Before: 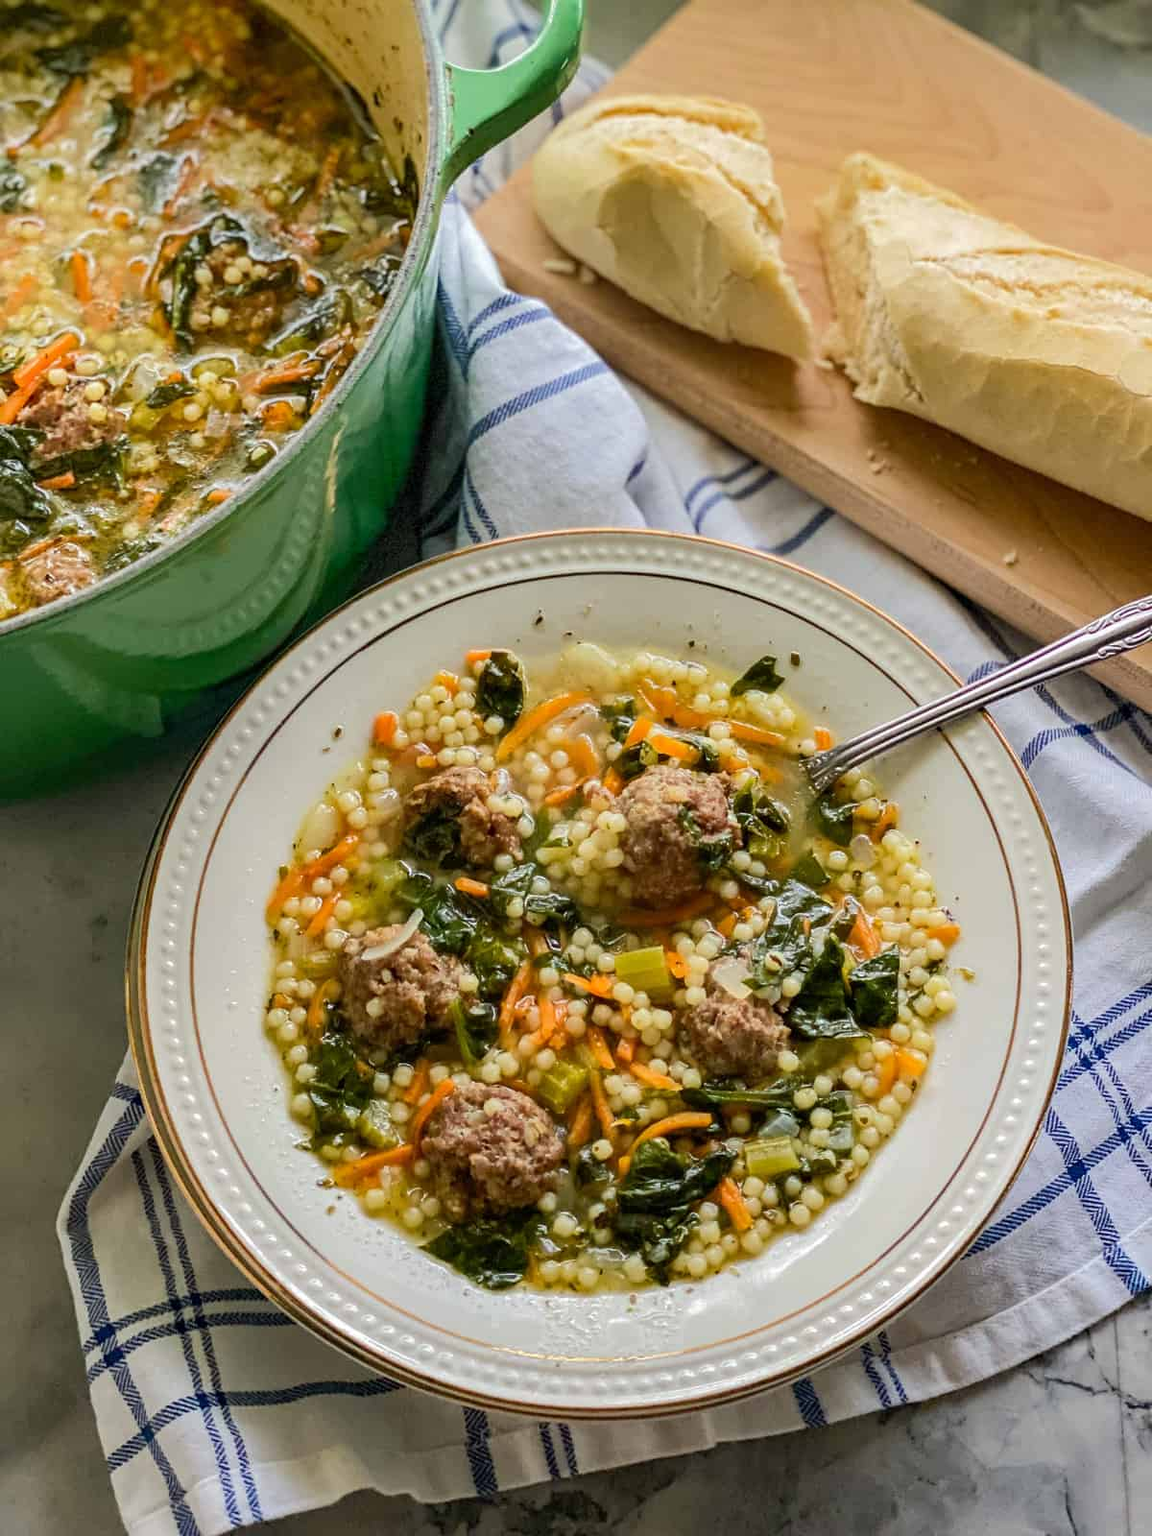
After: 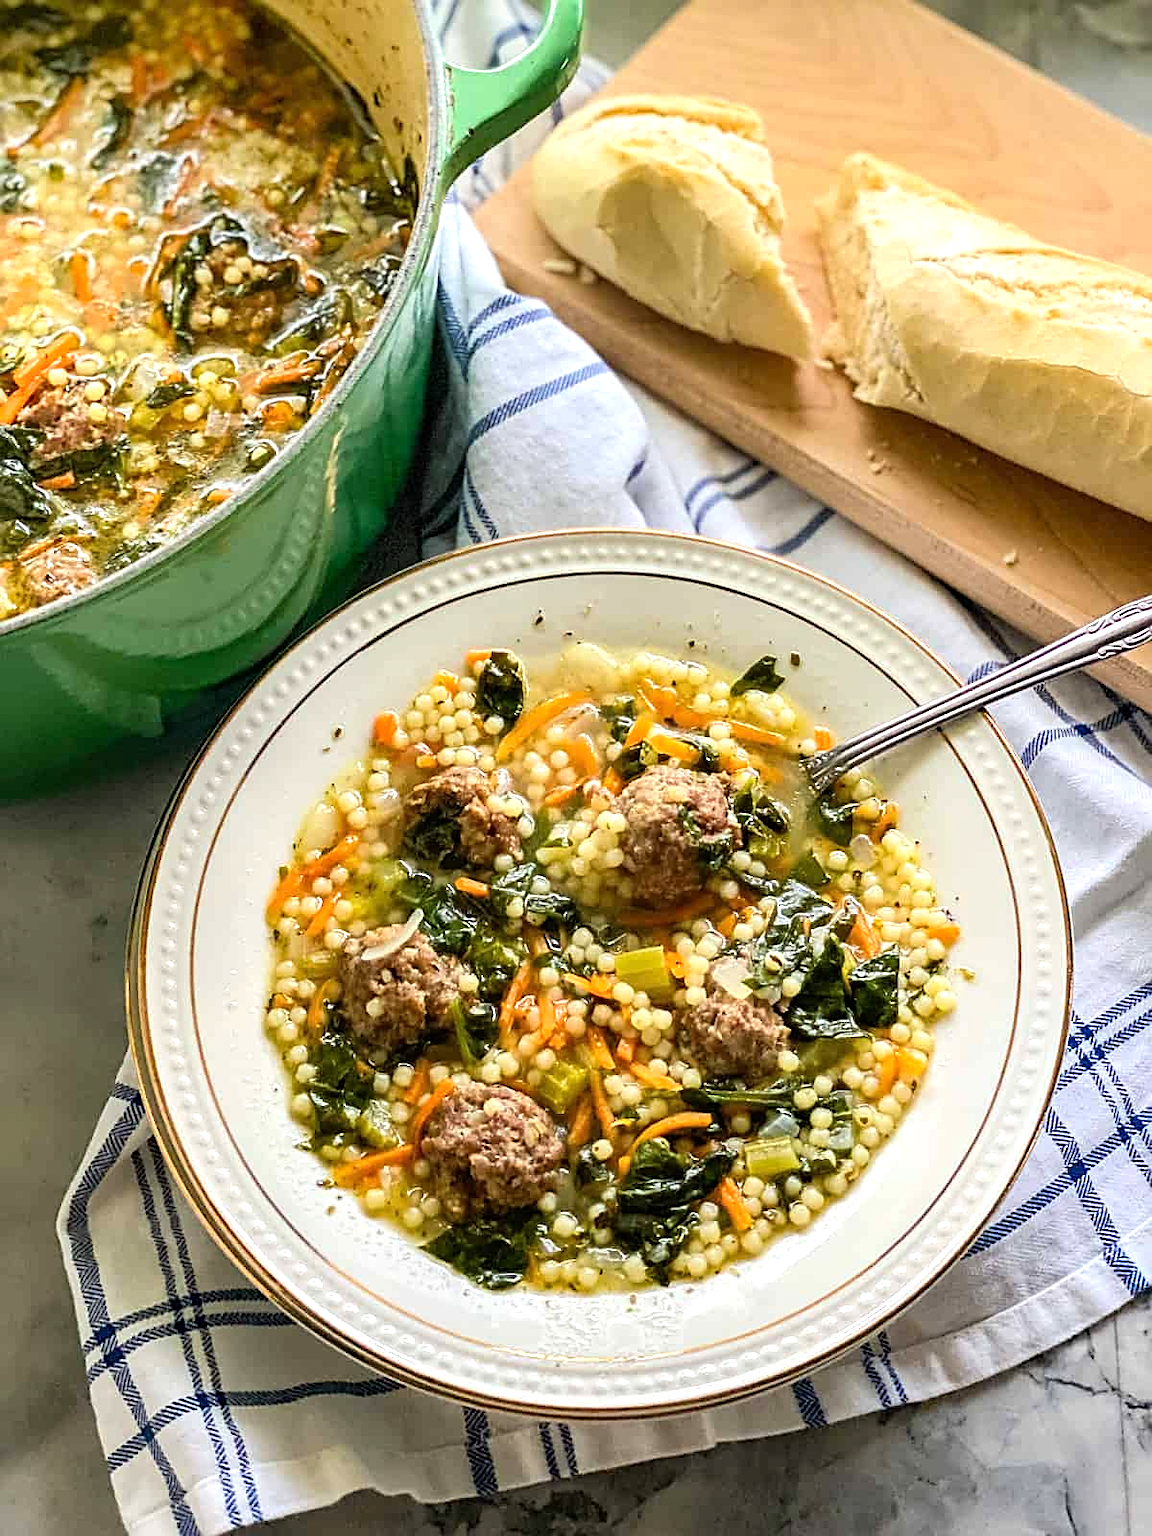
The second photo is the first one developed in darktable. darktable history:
exposure: exposure 0.203 EV, compensate highlight preservation false
sharpen: on, module defaults
tone equalizer: -8 EV -0.393 EV, -7 EV -0.369 EV, -6 EV -0.338 EV, -5 EV -0.198 EV, -3 EV 0.209 EV, -2 EV 0.351 EV, -1 EV 0.407 EV, +0 EV 0.417 EV
